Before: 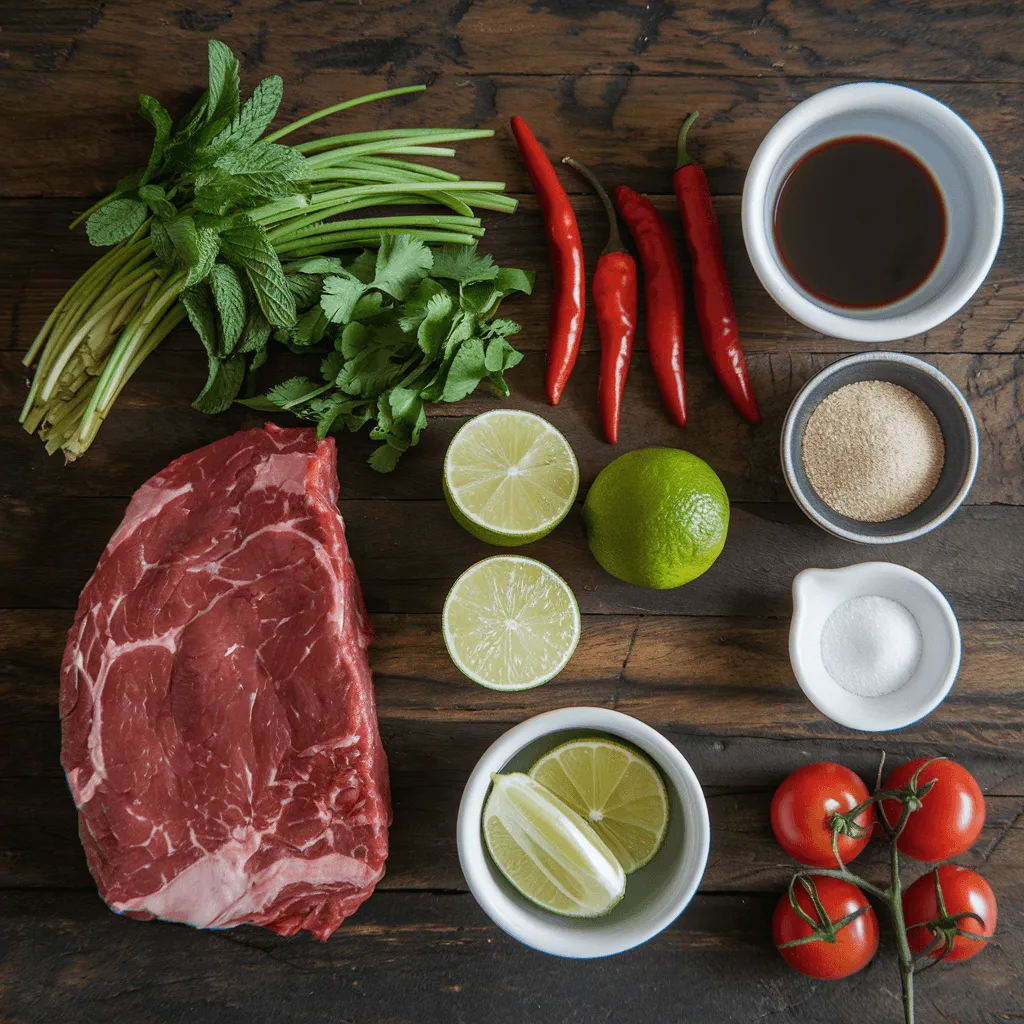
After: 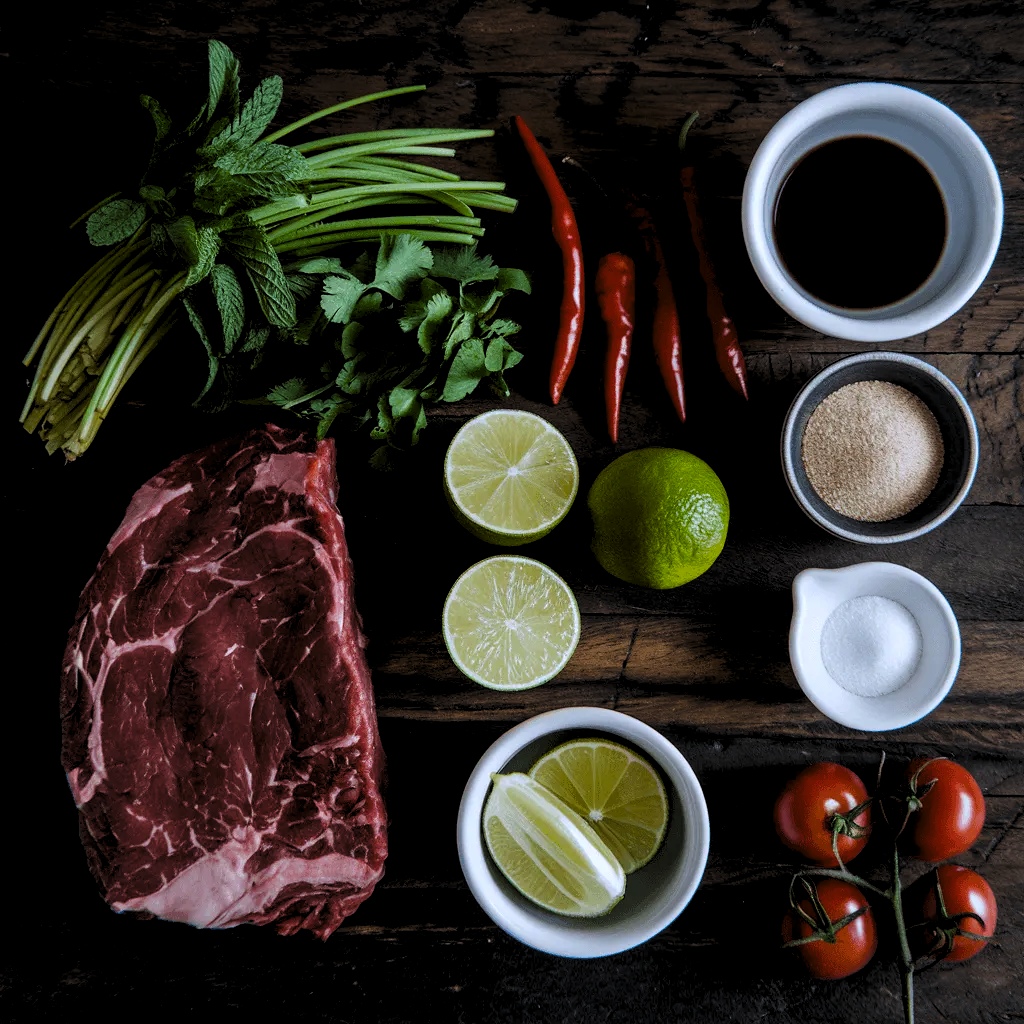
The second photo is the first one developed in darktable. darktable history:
color balance rgb: perceptual saturation grading › global saturation 25%, global vibrance 20%
exposure: exposure -0.36 EV, compensate highlight preservation false
levels: levels [0.182, 0.542, 0.902]
color calibration: illuminant as shot in camera, x 0.358, y 0.373, temperature 4628.91 K
